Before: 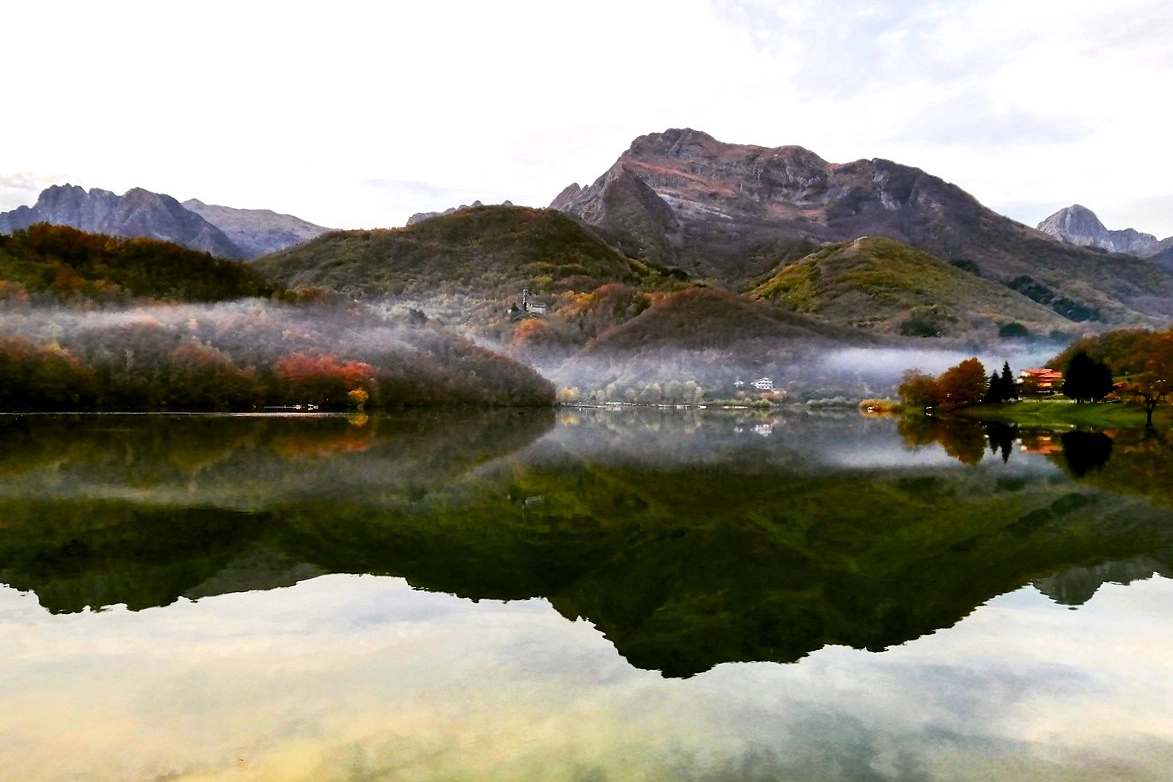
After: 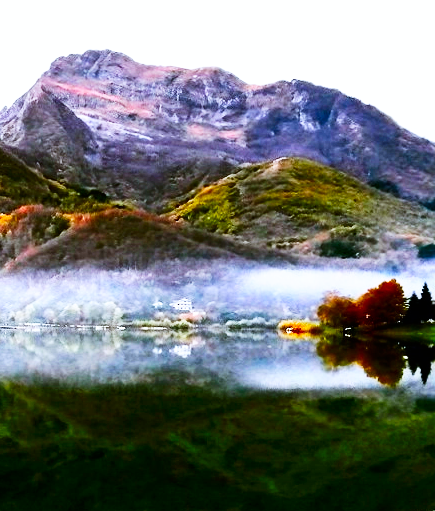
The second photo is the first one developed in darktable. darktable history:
contrast brightness saturation: contrast 0.169, saturation 0.322
crop and rotate: left 49.608%, top 10.104%, right 13.26%, bottom 24.515%
base curve: curves: ch0 [(0, 0) (0.007, 0.004) (0.027, 0.03) (0.046, 0.07) (0.207, 0.54) (0.442, 0.872) (0.673, 0.972) (1, 1)], preserve colors none
exposure: compensate highlight preservation false
color calibration: x 0.37, y 0.382, temperature 4308.89 K
